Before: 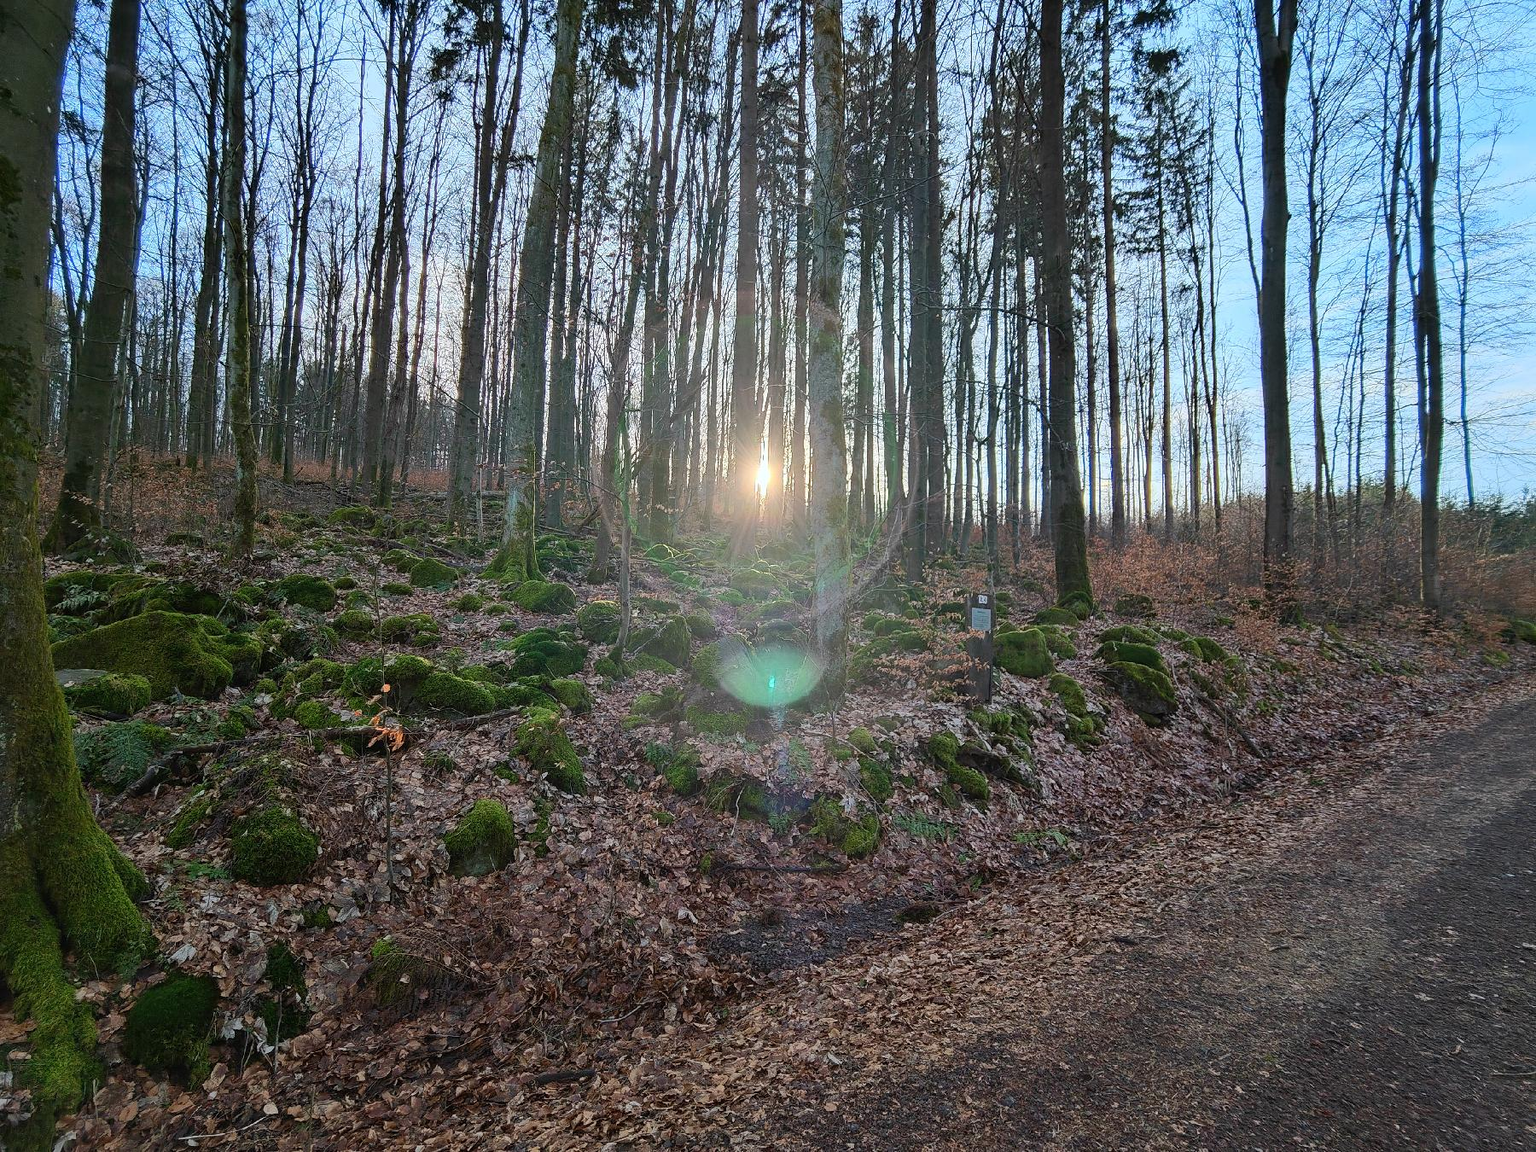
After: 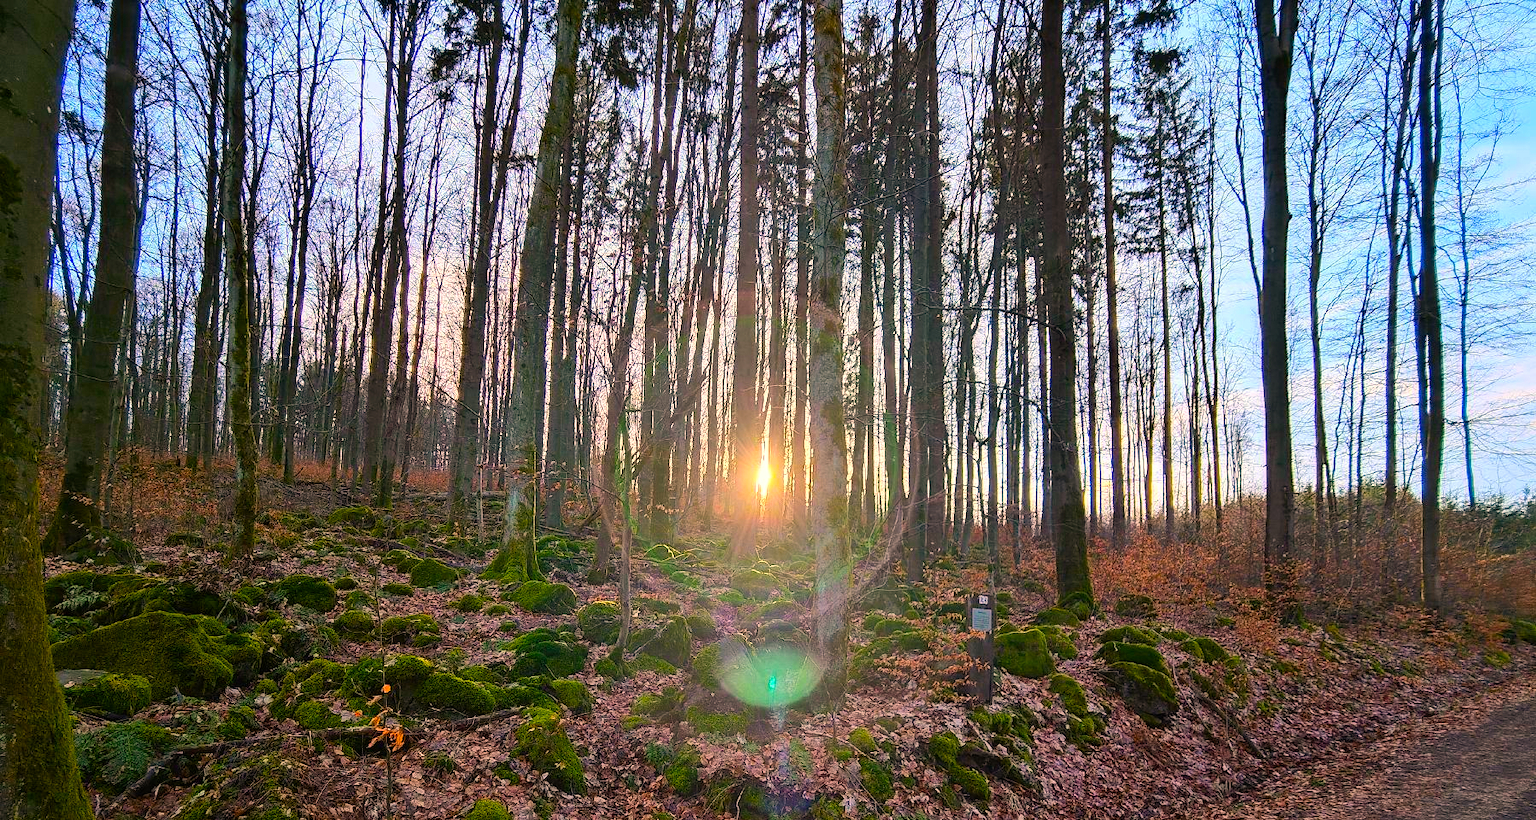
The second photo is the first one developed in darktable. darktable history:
color correction: highlights a* 17.65, highlights b* 18.77
color balance rgb: perceptual saturation grading › global saturation 51.003%, global vibrance 35.408%, contrast 10.542%
crop: right 0%, bottom 28.772%
